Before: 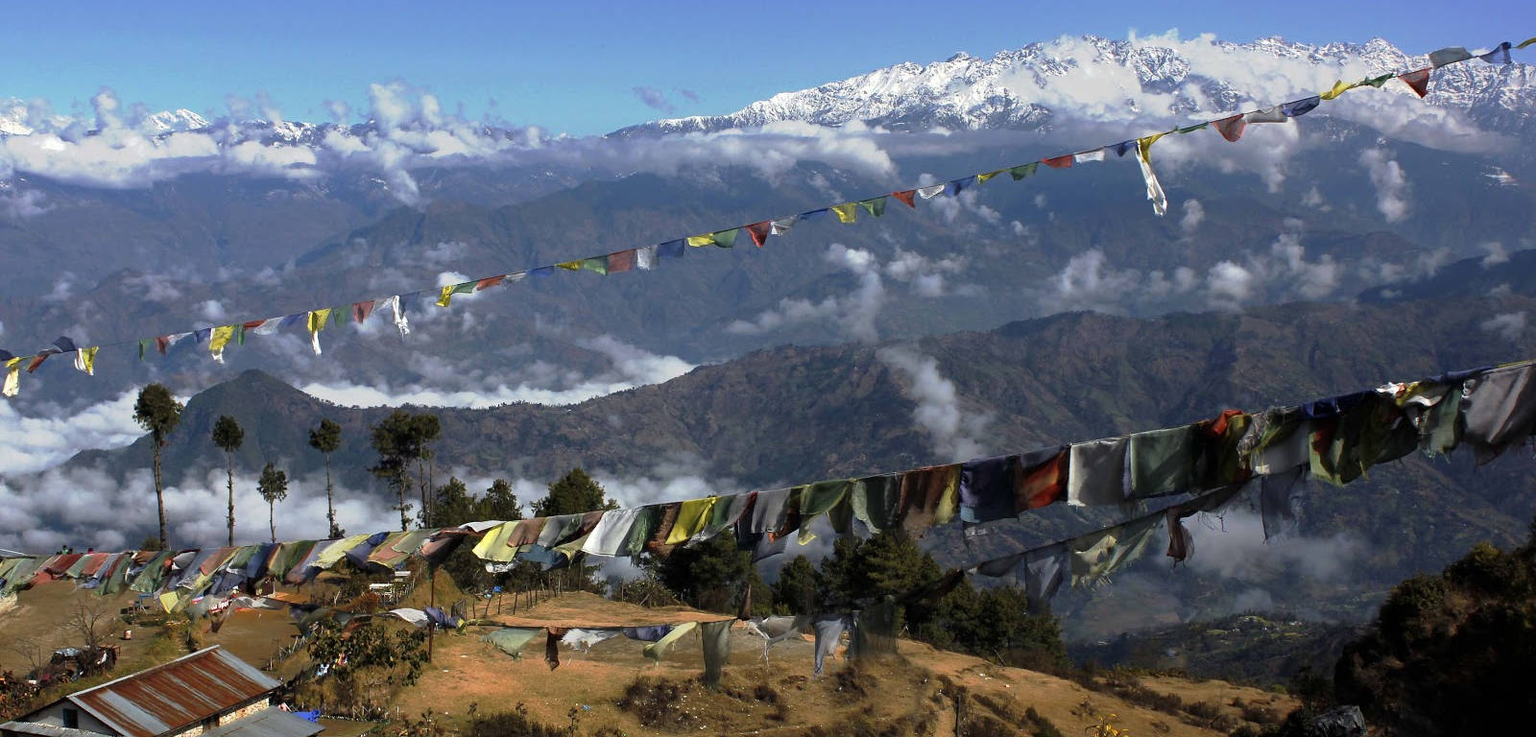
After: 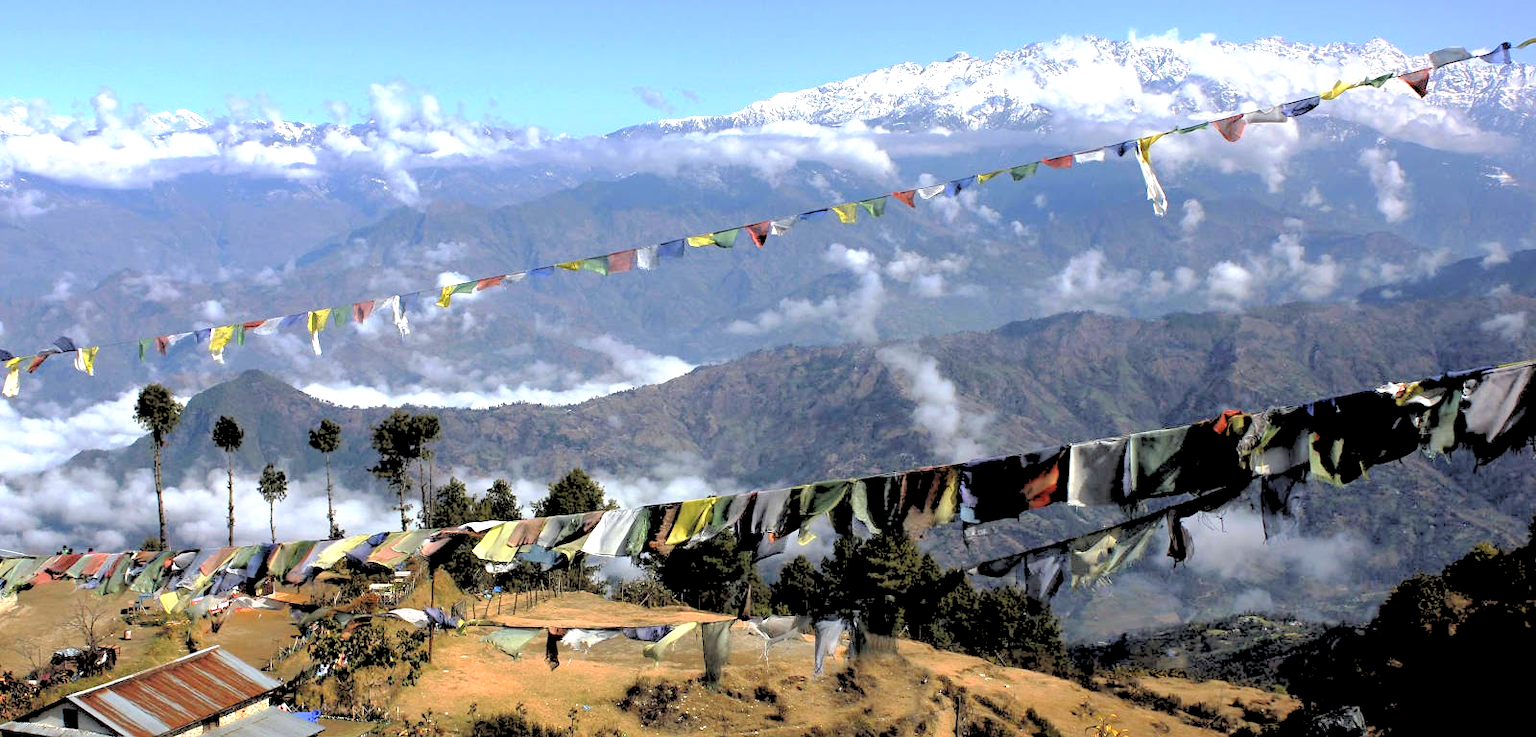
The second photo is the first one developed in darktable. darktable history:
exposure: black level correction 0, exposure 0.7 EV, compensate exposure bias true, compensate highlight preservation false
rgb levels: levels [[0.027, 0.429, 0.996], [0, 0.5, 1], [0, 0.5, 1]]
